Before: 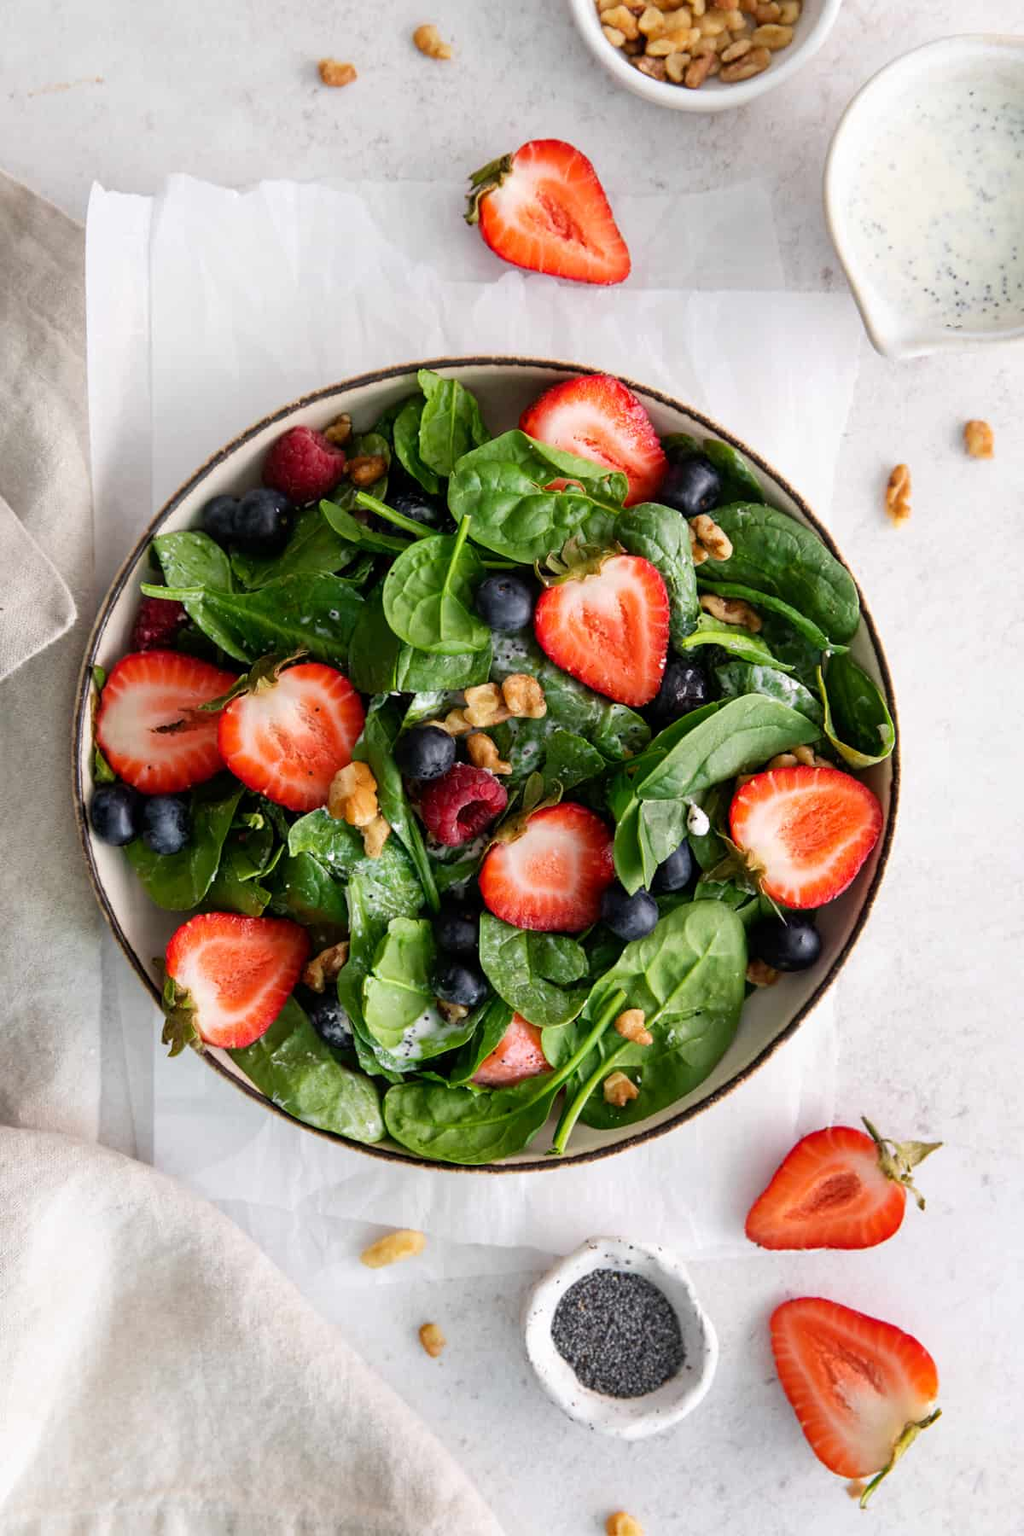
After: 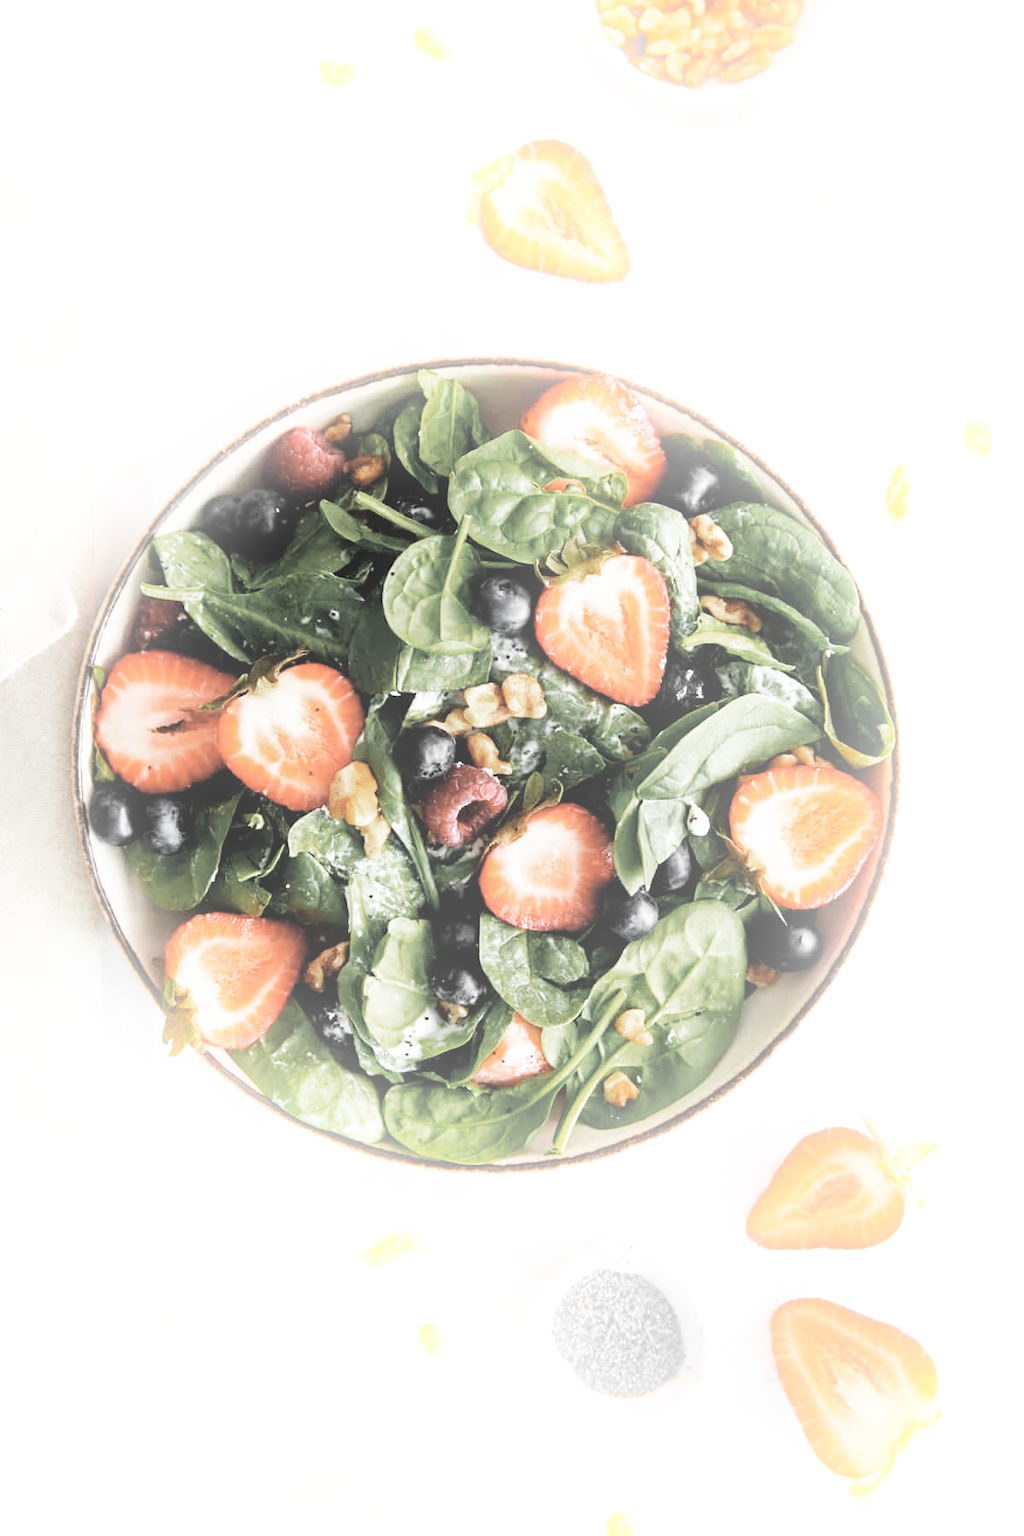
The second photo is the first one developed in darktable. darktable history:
base curve: curves: ch0 [(0, 0) (0.007, 0.004) (0.027, 0.03) (0.046, 0.07) (0.207, 0.54) (0.442, 0.872) (0.673, 0.972) (1, 1)], preserve colors none
bloom: on, module defaults
color zones: curves: ch0 [(0, 0.613) (0.01, 0.613) (0.245, 0.448) (0.498, 0.529) (0.642, 0.665) (0.879, 0.777) (0.99, 0.613)]; ch1 [(0, 0.035) (0.121, 0.189) (0.259, 0.197) (0.415, 0.061) (0.589, 0.022) (0.732, 0.022) (0.857, 0.026) (0.991, 0.053)]
sharpen: radius 5.325, amount 0.312, threshold 26.433
